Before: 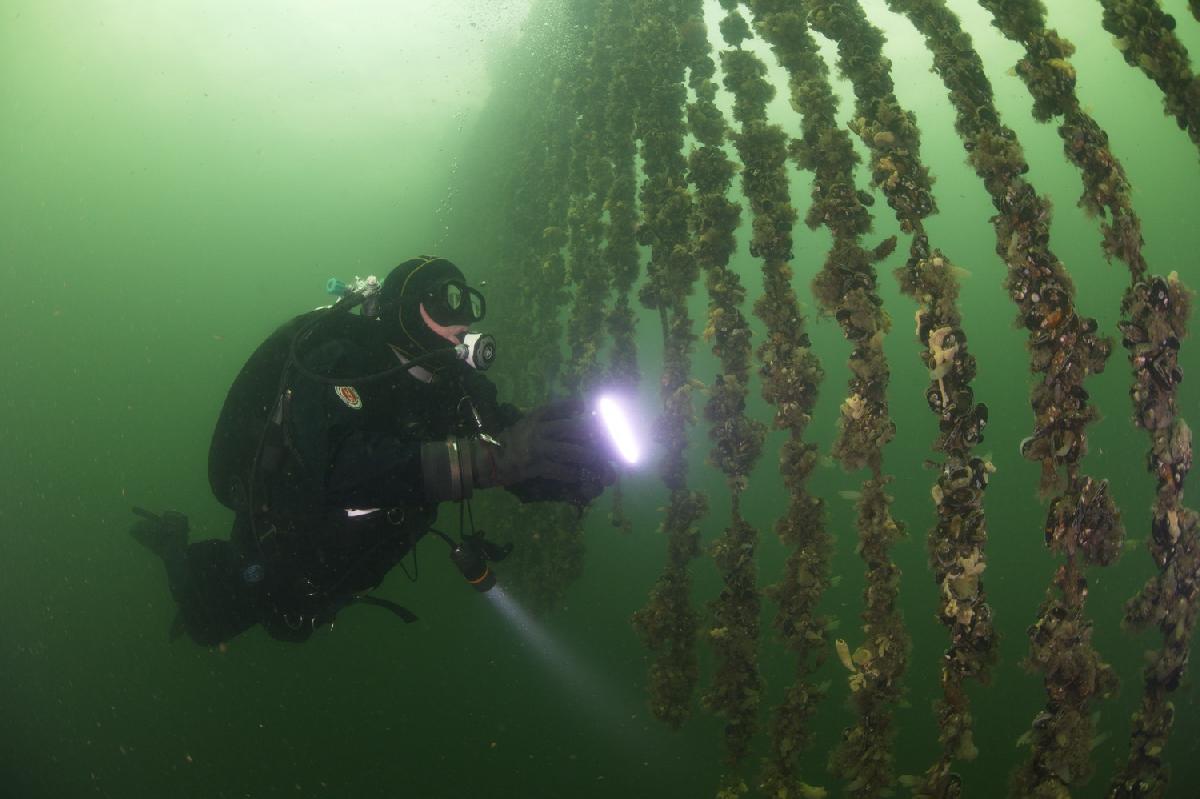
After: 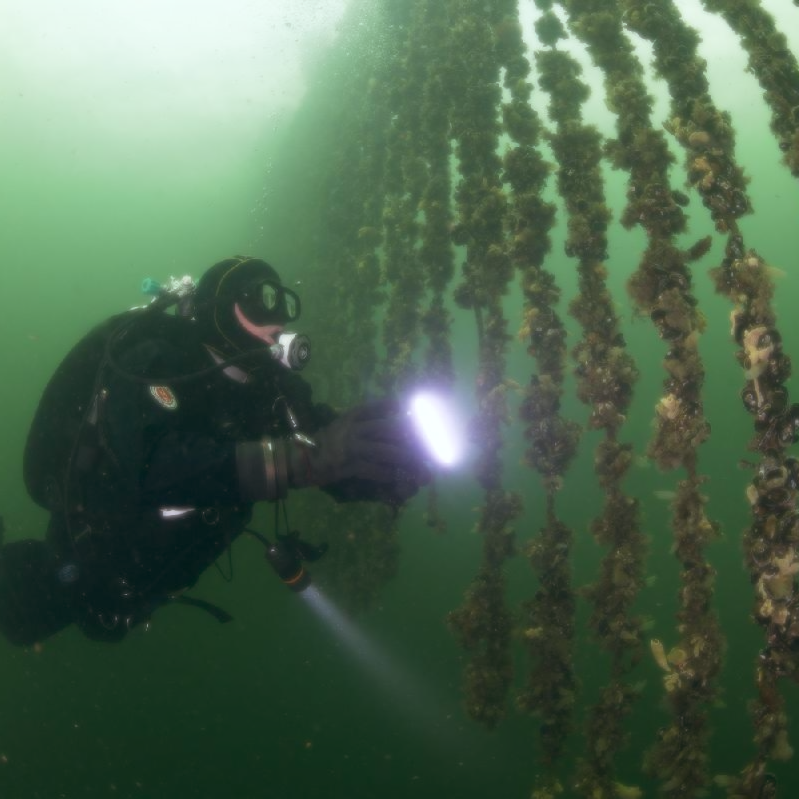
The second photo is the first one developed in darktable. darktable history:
color correction: highlights a* -4.18, highlights b* -10.81
crop: left 15.419%, right 17.914%
color balance: lift [0.998, 0.998, 1.001, 1.002], gamma [0.995, 1.025, 0.992, 0.975], gain [0.995, 1.02, 0.997, 0.98]
soften: size 8.67%, mix 49%
